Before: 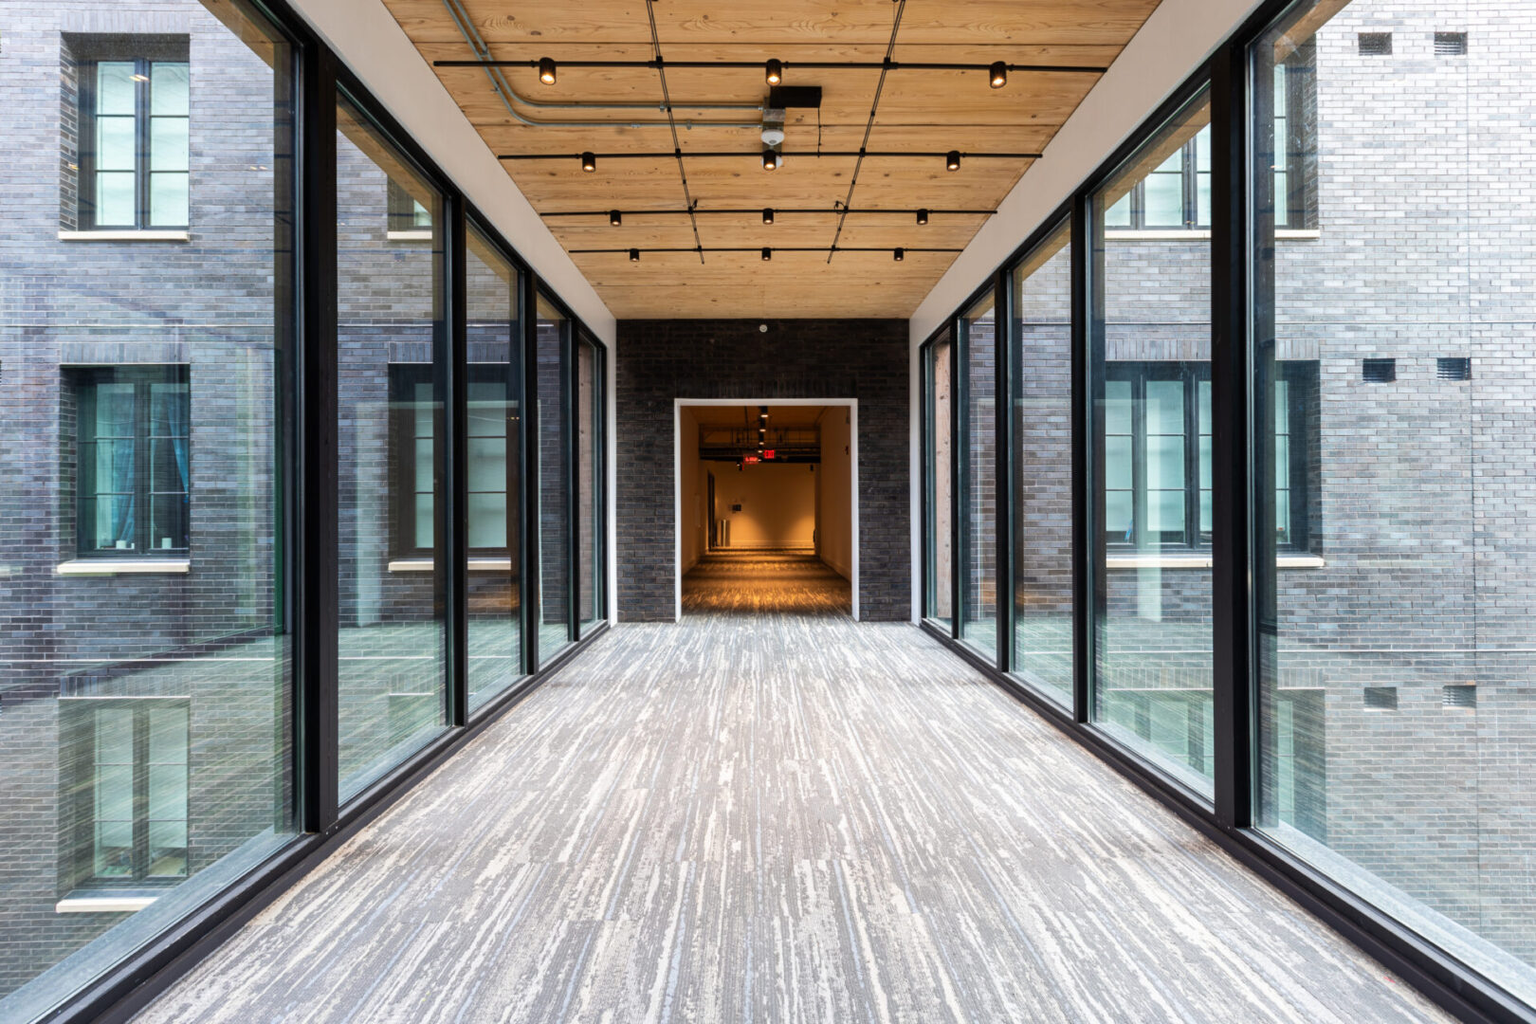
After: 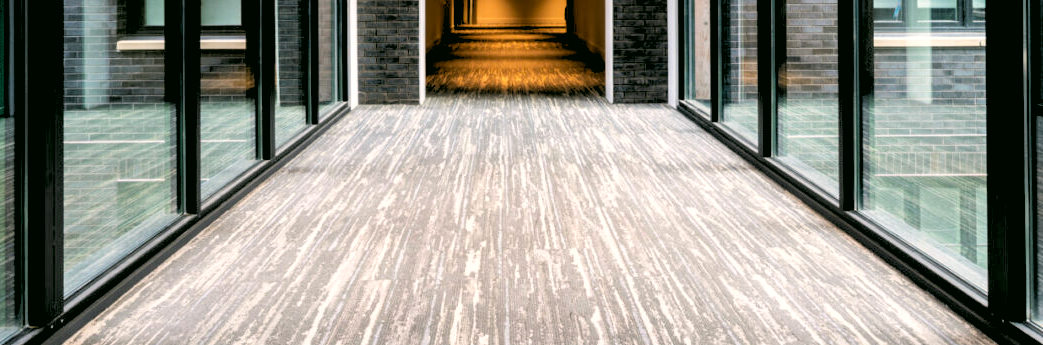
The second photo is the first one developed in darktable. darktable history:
crop: left 18.091%, top 51.13%, right 17.525%, bottom 16.85%
shadows and highlights: shadows 25, highlights -48, soften with gaussian
exposure: black level correction 0.005, exposure 0.001 EV, compensate highlight preservation false
color correction: highlights a* 4.02, highlights b* 4.98, shadows a* -7.55, shadows b* 4.98
rgb levels: levels [[0.029, 0.461, 0.922], [0, 0.5, 1], [0, 0.5, 1]]
